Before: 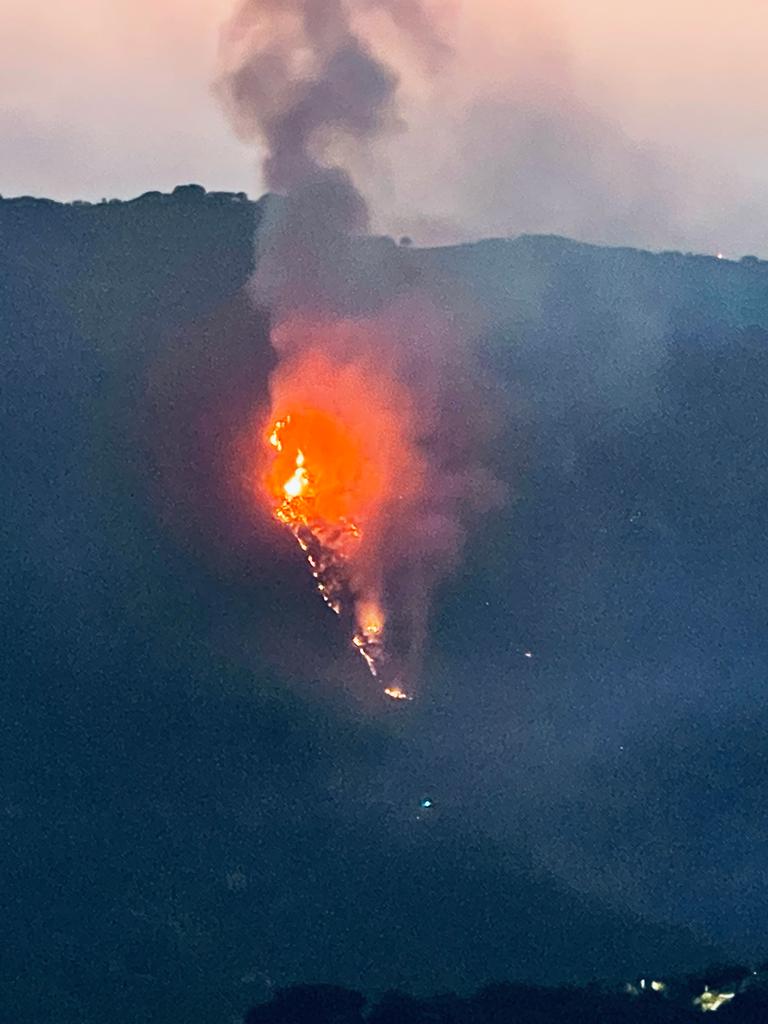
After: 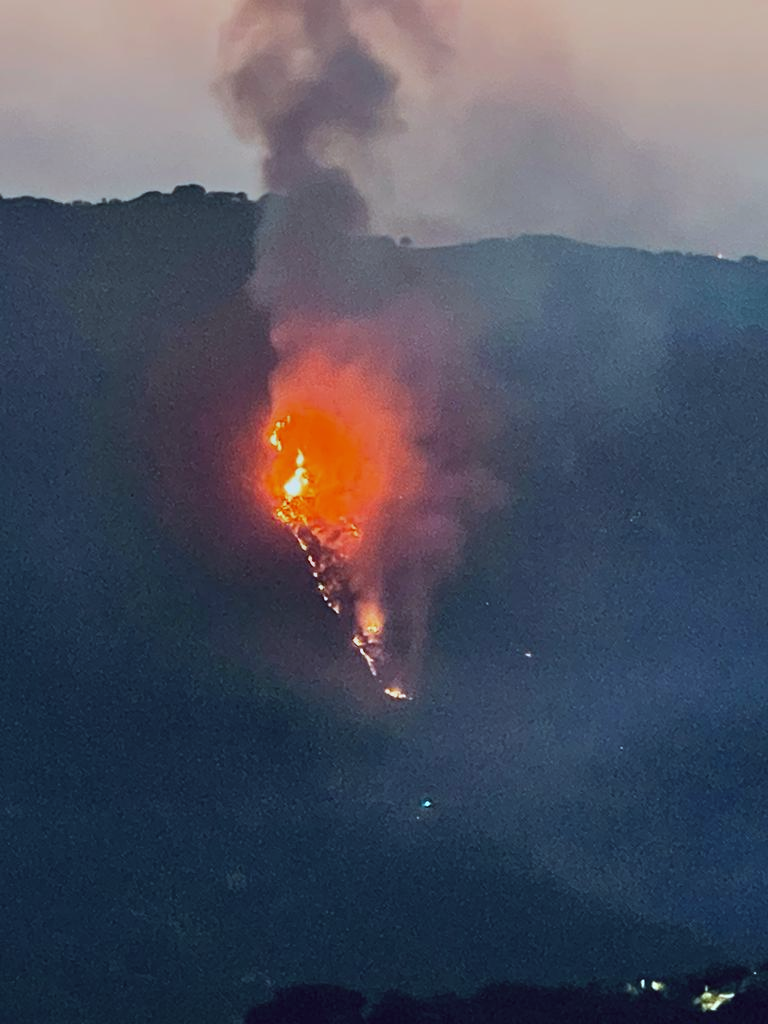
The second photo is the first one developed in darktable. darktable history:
graduated density: on, module defaults
color correction: highlights a* -4.98, highlights b* -3.76, shadows a* 3.83, shadows b* 4.08
white balance: red 0.982, blue 1.018
